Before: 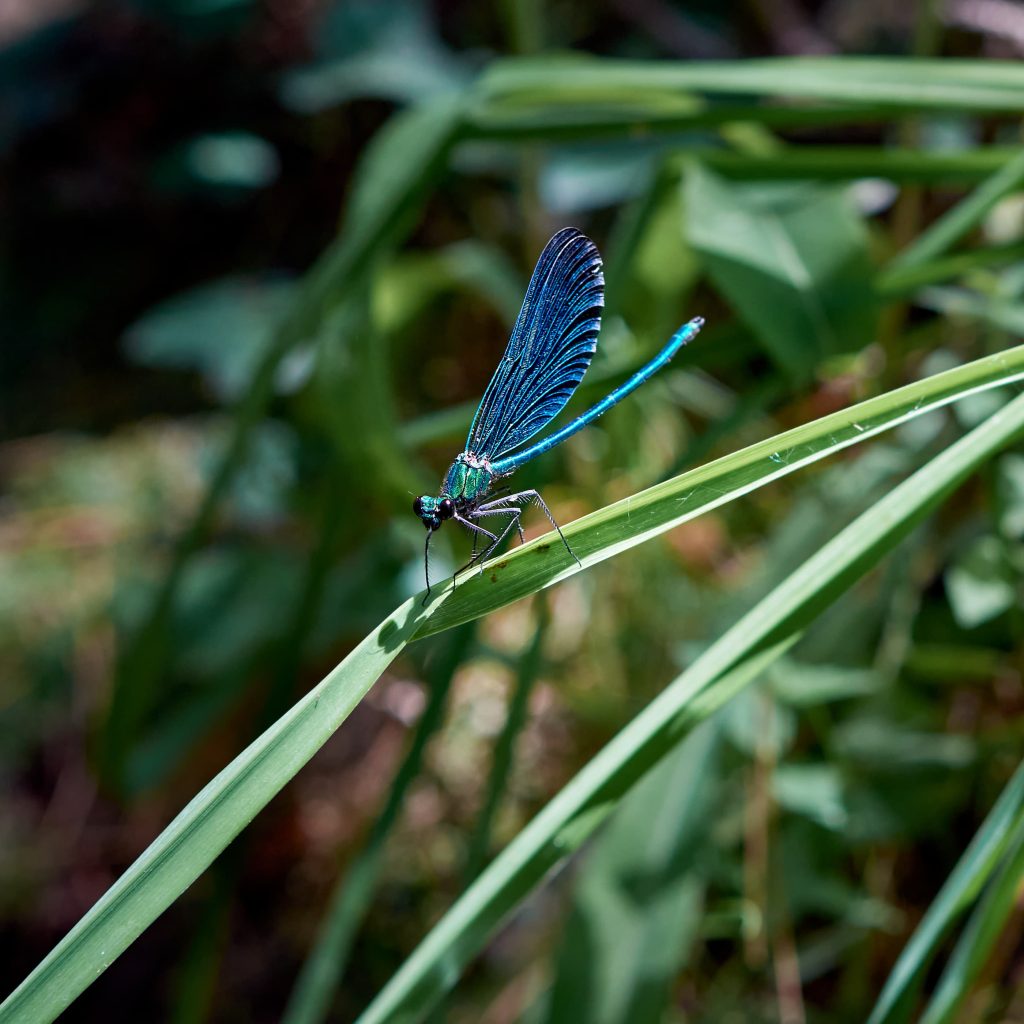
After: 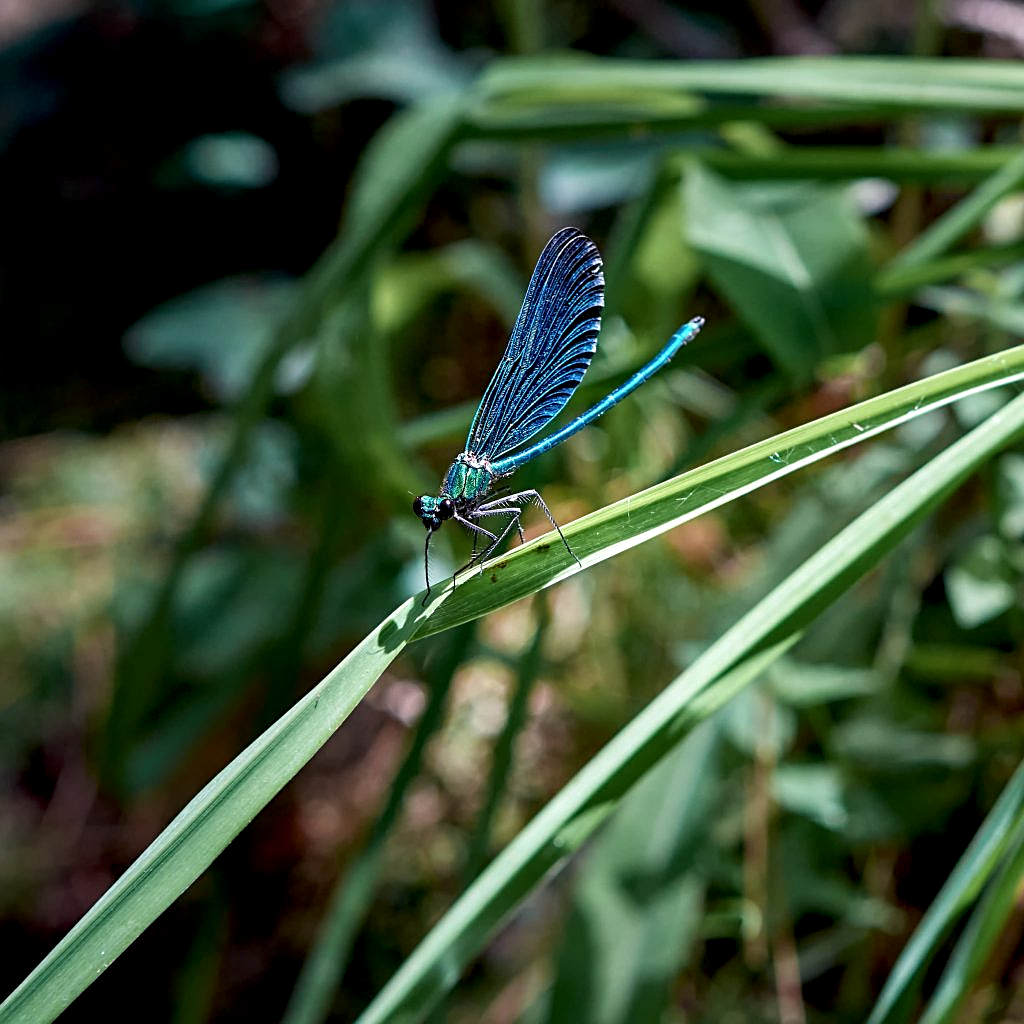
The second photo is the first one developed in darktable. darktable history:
sharpen: on, module defaults
local contrast: highlights 25%, shadows 75%, midtone range 0.75
